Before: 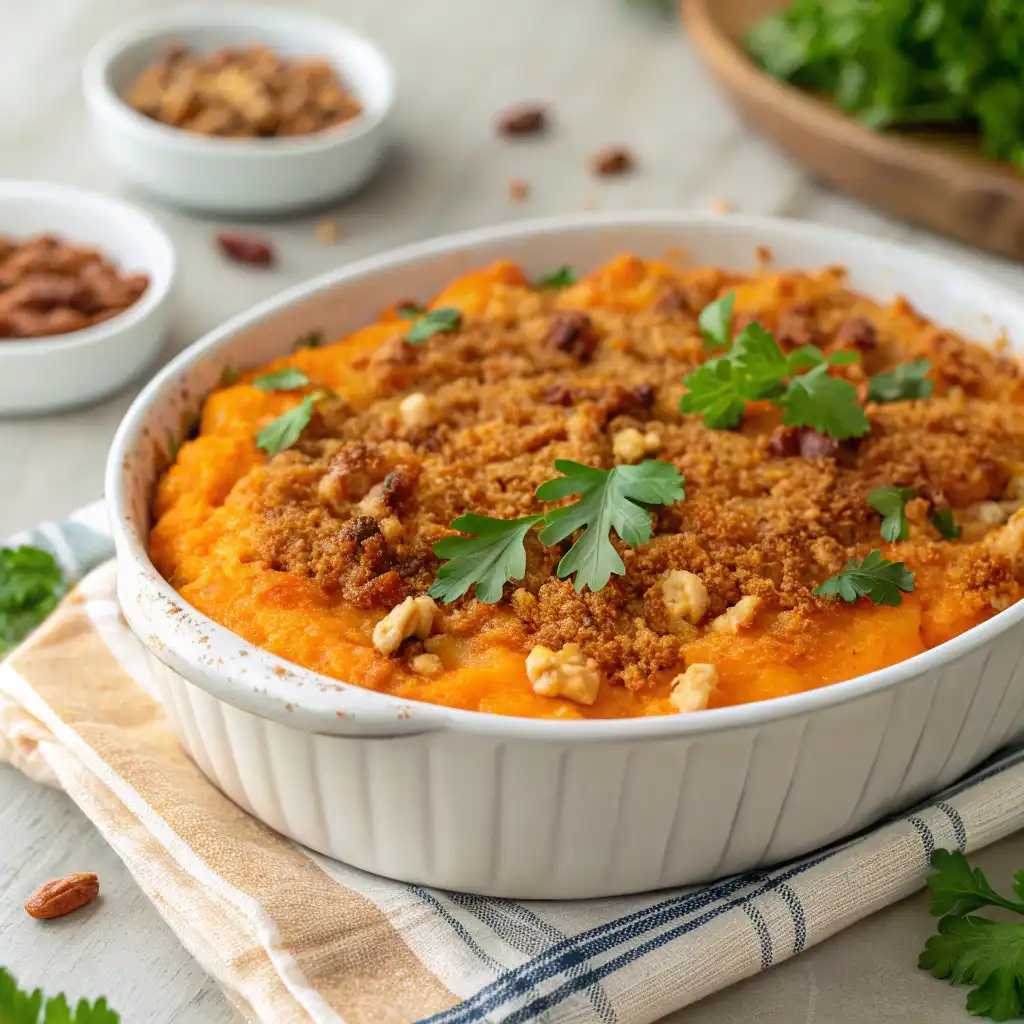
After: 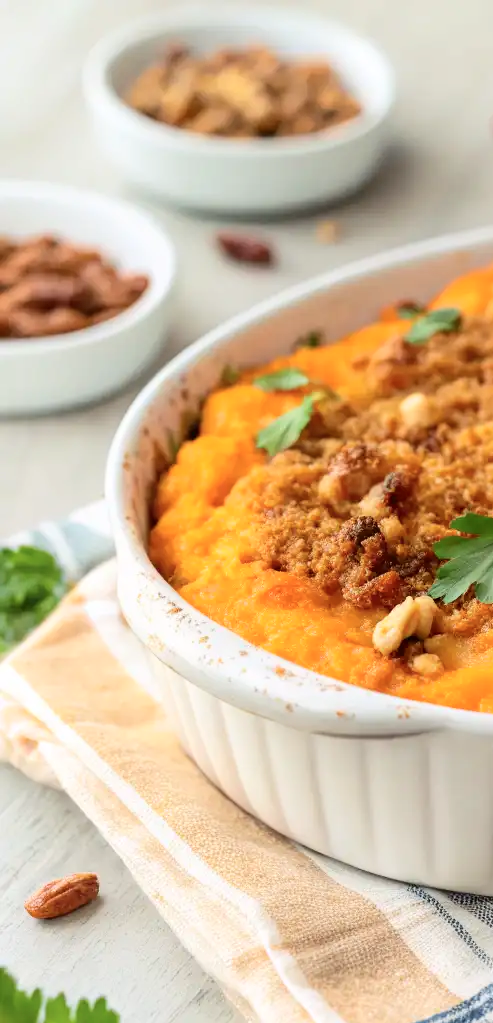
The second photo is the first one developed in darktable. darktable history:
crop and rotate: left 0.003%, top 0%, right 51.773%
tone curve: curves: ch0 [(0, 0) (0.004, 0.001) (0.133, 0.112) (0.325, 0.362) (0.832, 0.893) (1, 1)], color space Lab, independent channels, preserve colors none
